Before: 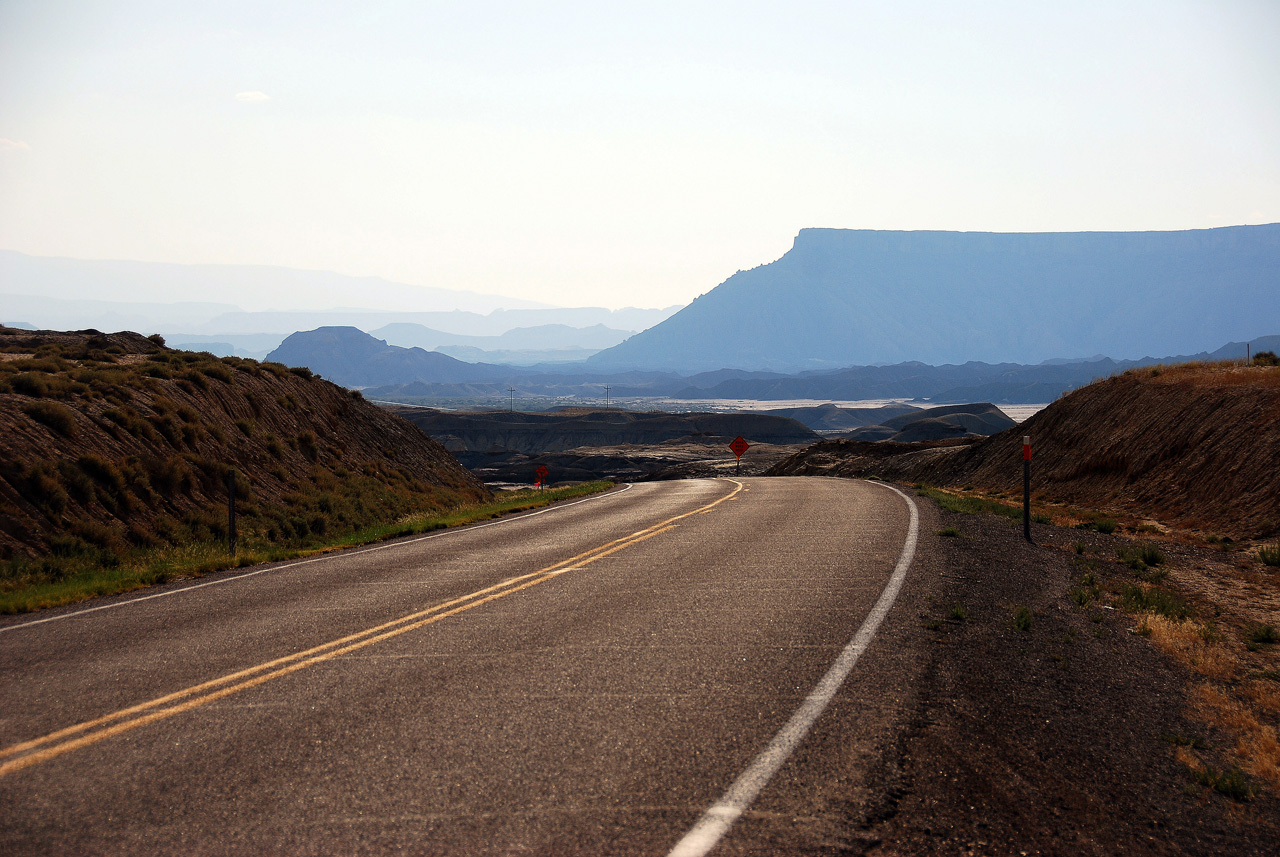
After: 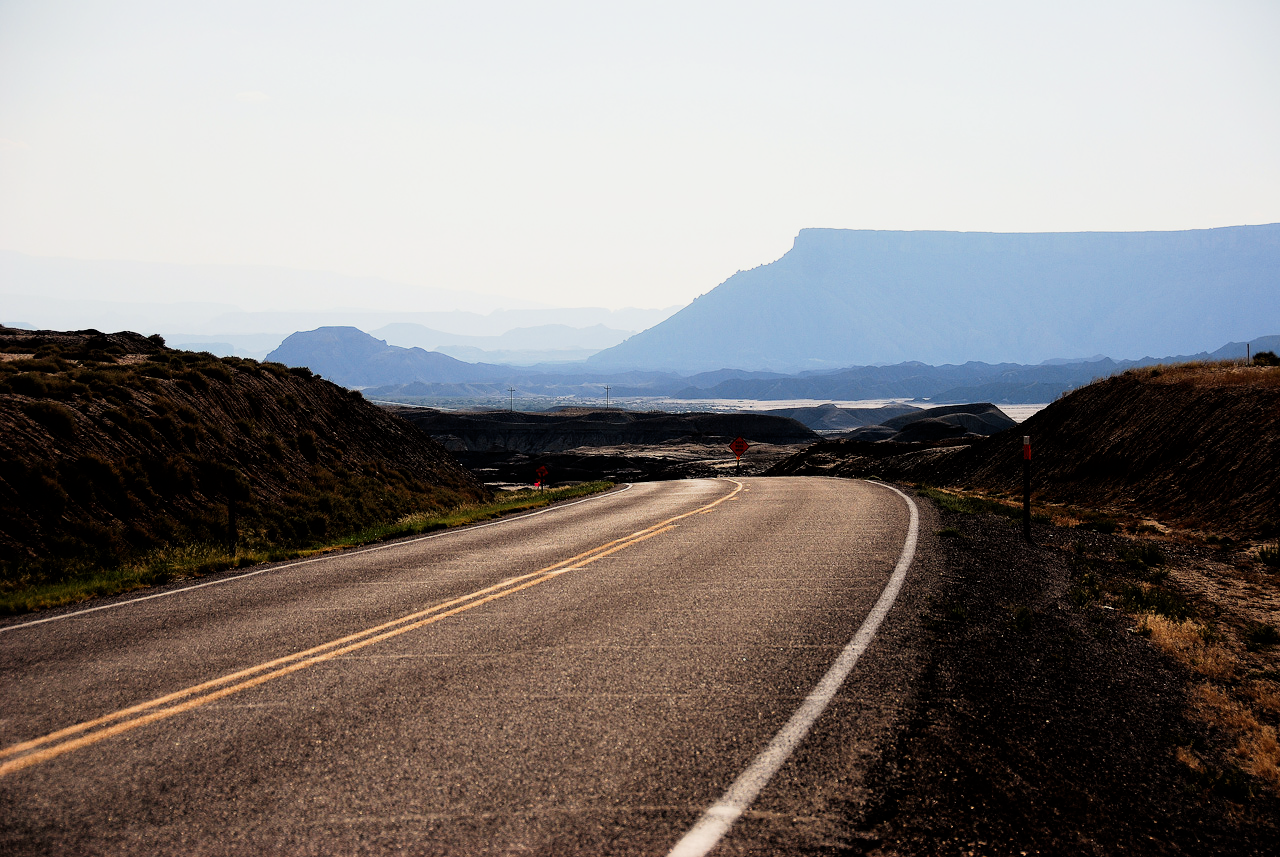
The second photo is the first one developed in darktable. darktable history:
exposure: black level correction 0.001, exposure -0.203 EV, compensate exposure bias true, compensate highlight preservation false
filmic rgb: black relative exposure -5.1 EV, white relative exposure 3.99 EV, hardness 2.9, contrast 1.301, highlights saturation mix -28.91%
